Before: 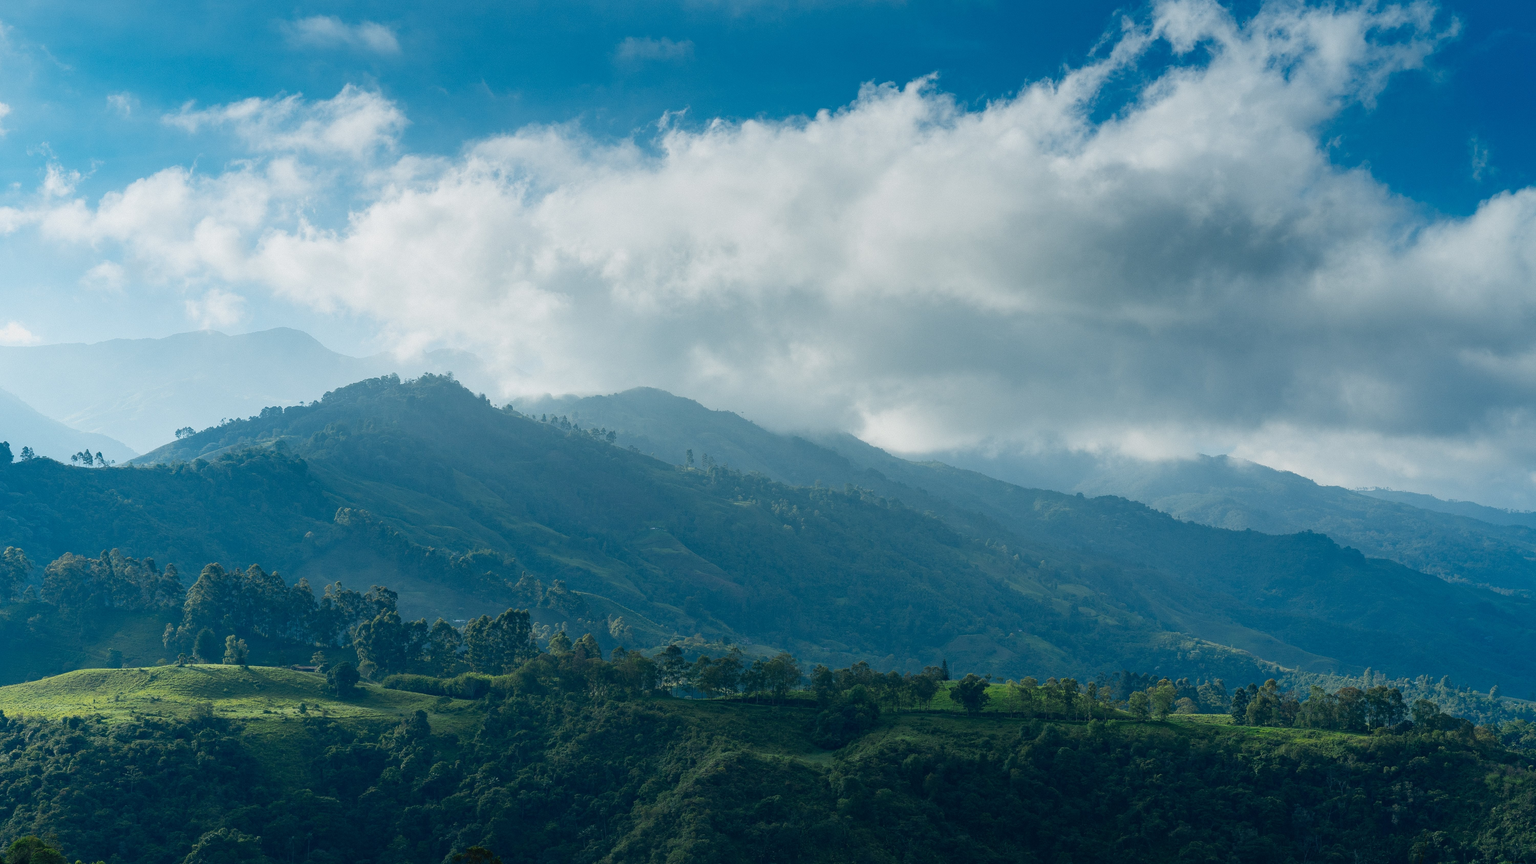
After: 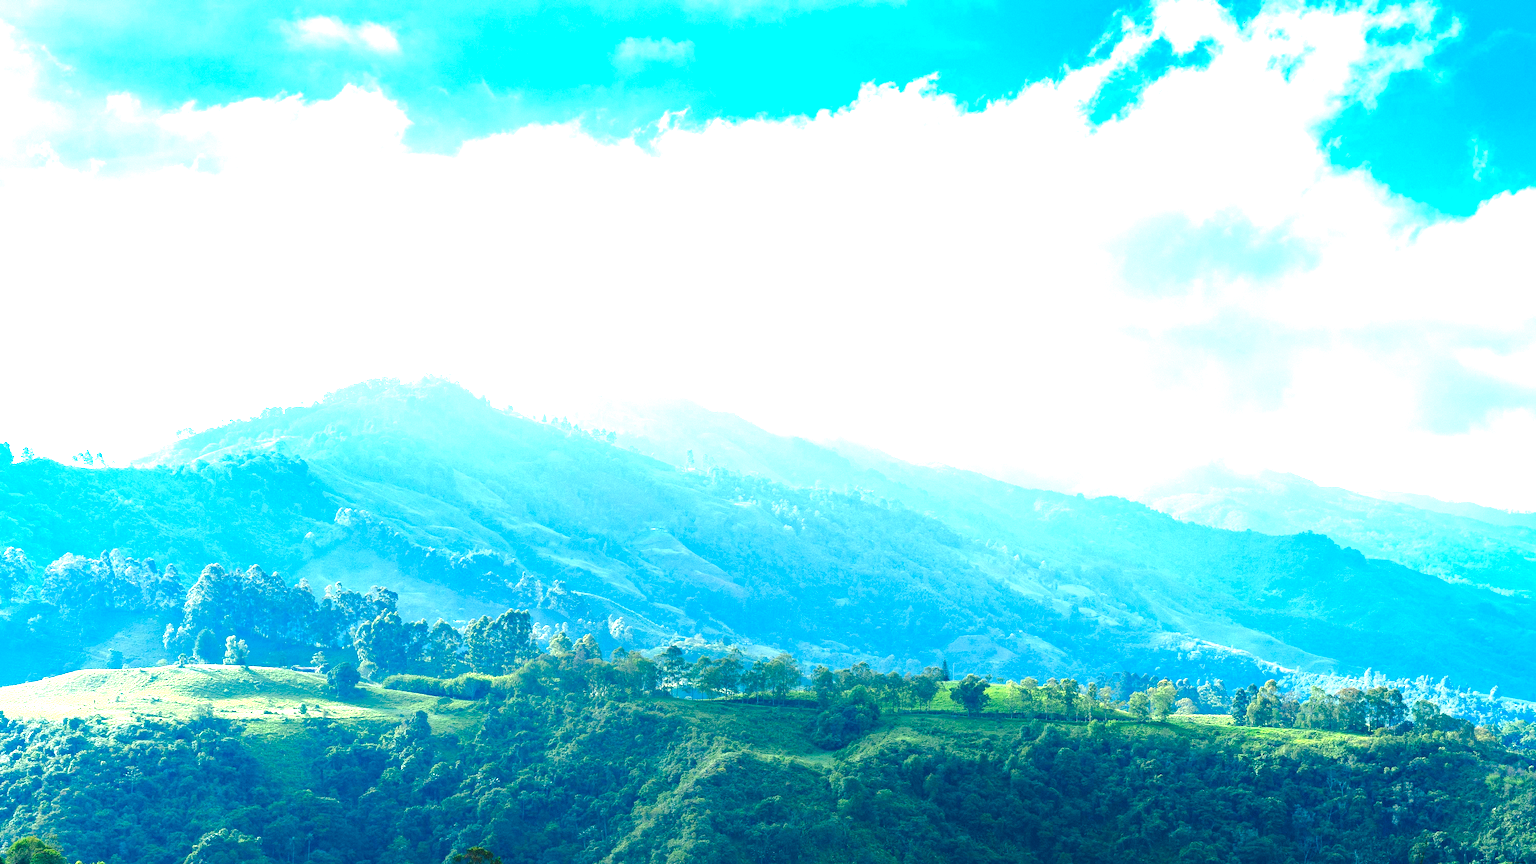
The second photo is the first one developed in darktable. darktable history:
tone equalizer: -8 EV -0.753 EV, -7 EV -0.692 EV, -6 EV -0.568 EV, -5 EV -0.42 EV, -3 EV 0.376 EV, -2 EV 0.6 EV, -1 EV 0.696 EV, +0 EV 0.77 EV
color balance rgb: perceptual saturation grading › global saturation 24.361%, perceptual saturation grading › highlights -23.393%, perceptual saturation grading › mid-tones 24.223%, perceptual saturation grading › shadows 39.081%, perceptual brilliance grading › mid-tones 10.957%, perceptual brilliance grading › shadows 14.409%
exposure: exposure 2.011 EV, compensate exposure bias true, compensate highlight preservation false
